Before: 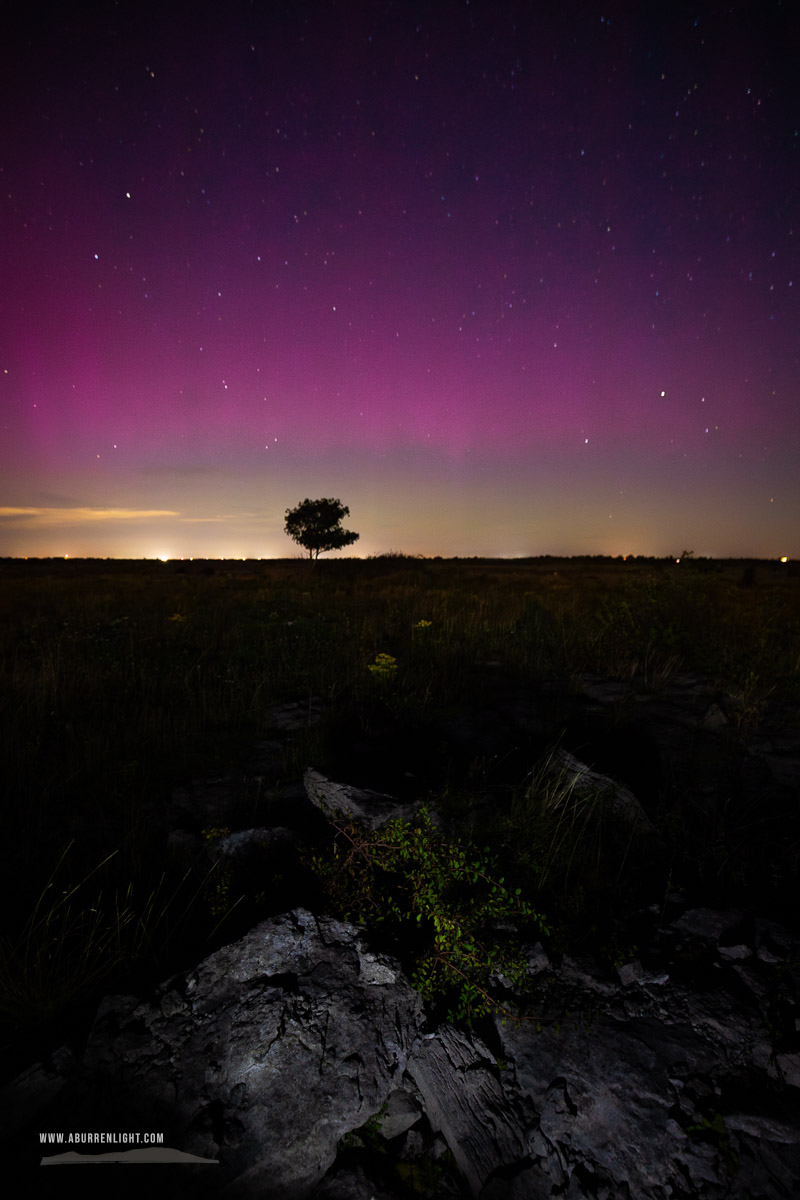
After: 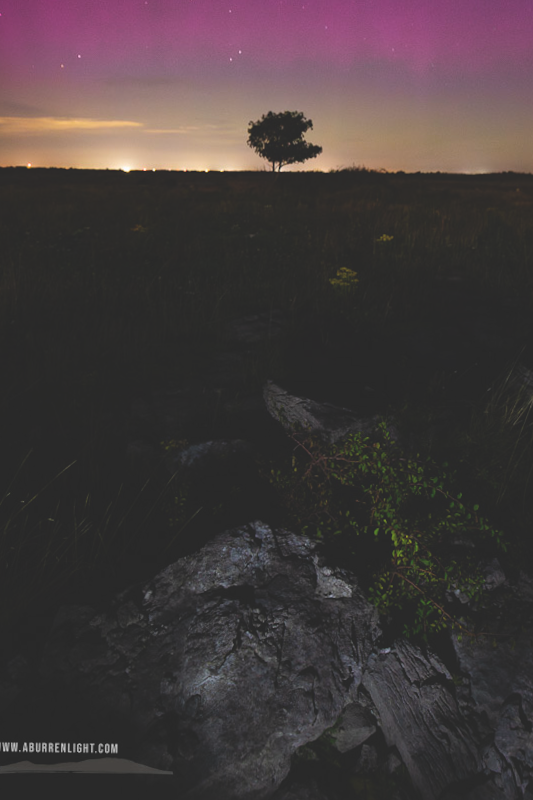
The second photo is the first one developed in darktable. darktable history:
crop and rotate: angle -0.82°, left 3.85%, top 31.828%, right 27.992%
exposure: black level correction -0.023, exposure -0.039 EV, compensate highlight preservation false
